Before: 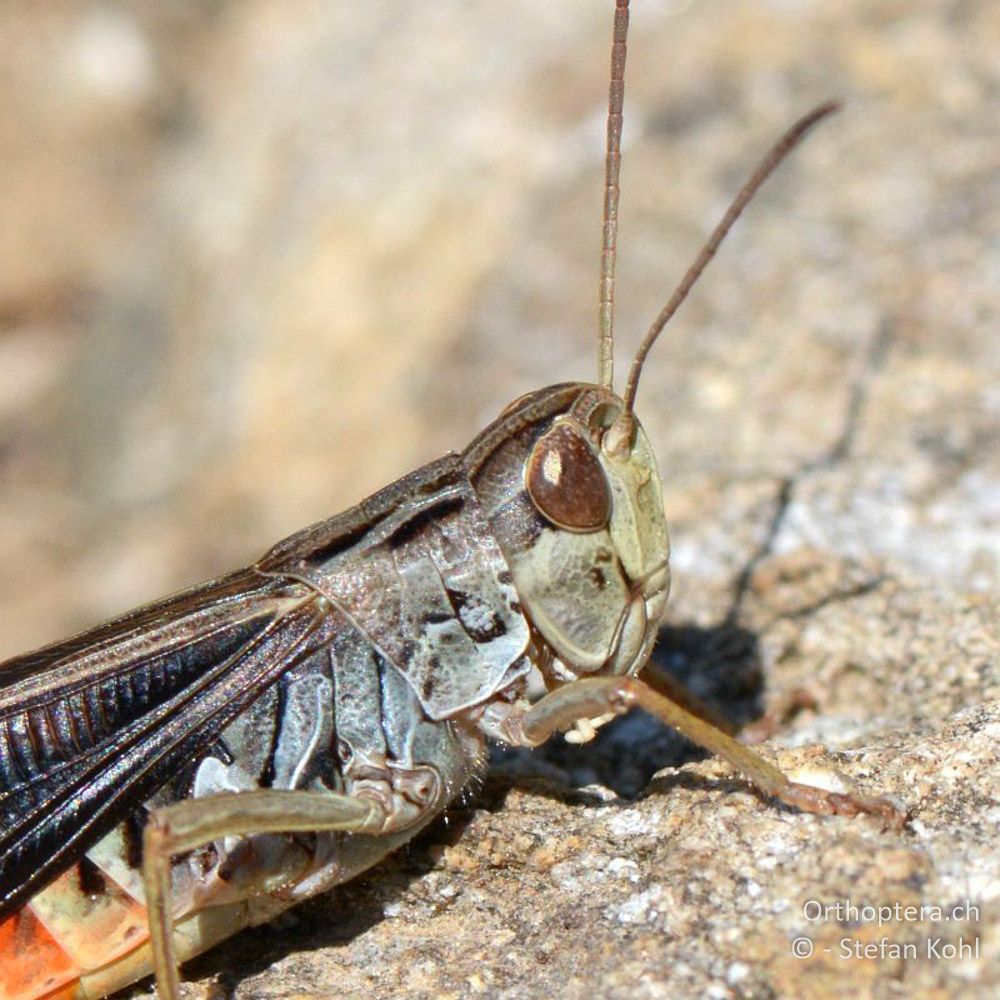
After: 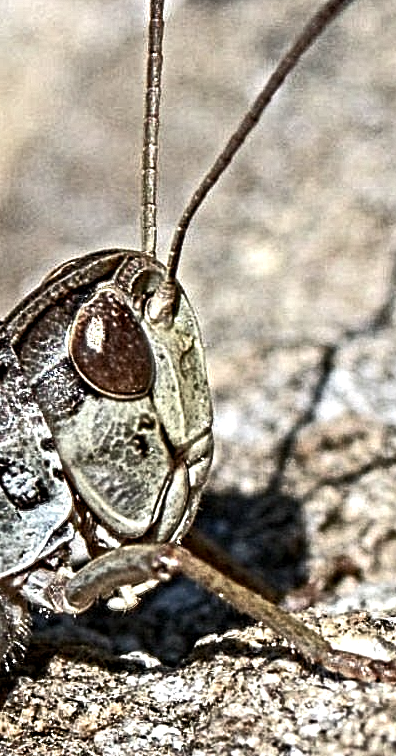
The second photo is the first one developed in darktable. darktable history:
color balance rgb: perceptual saturation grading › highlights -31.88%, perceptual saturation grading › mid-tones 5.8%, perceptual saturation grading › shadows 18.12%, perceptual brilliance grading › highlights 3.62%, perceptual brilliance grading › mid-tones -18.12%, perceptual brilliance grading › shadows -41.3%
contrast equalizer: octaves 7, y [[0.406, 0.494, 0.589, 0.753, 0.877, 0.999], [0.5 ×6], [0.5 ×6], [0 ×6], [0 ×6]]
crop: left 45.721%, top 13.393%, right 14.118%, bottom 10.01%
white balance: emerald 1
